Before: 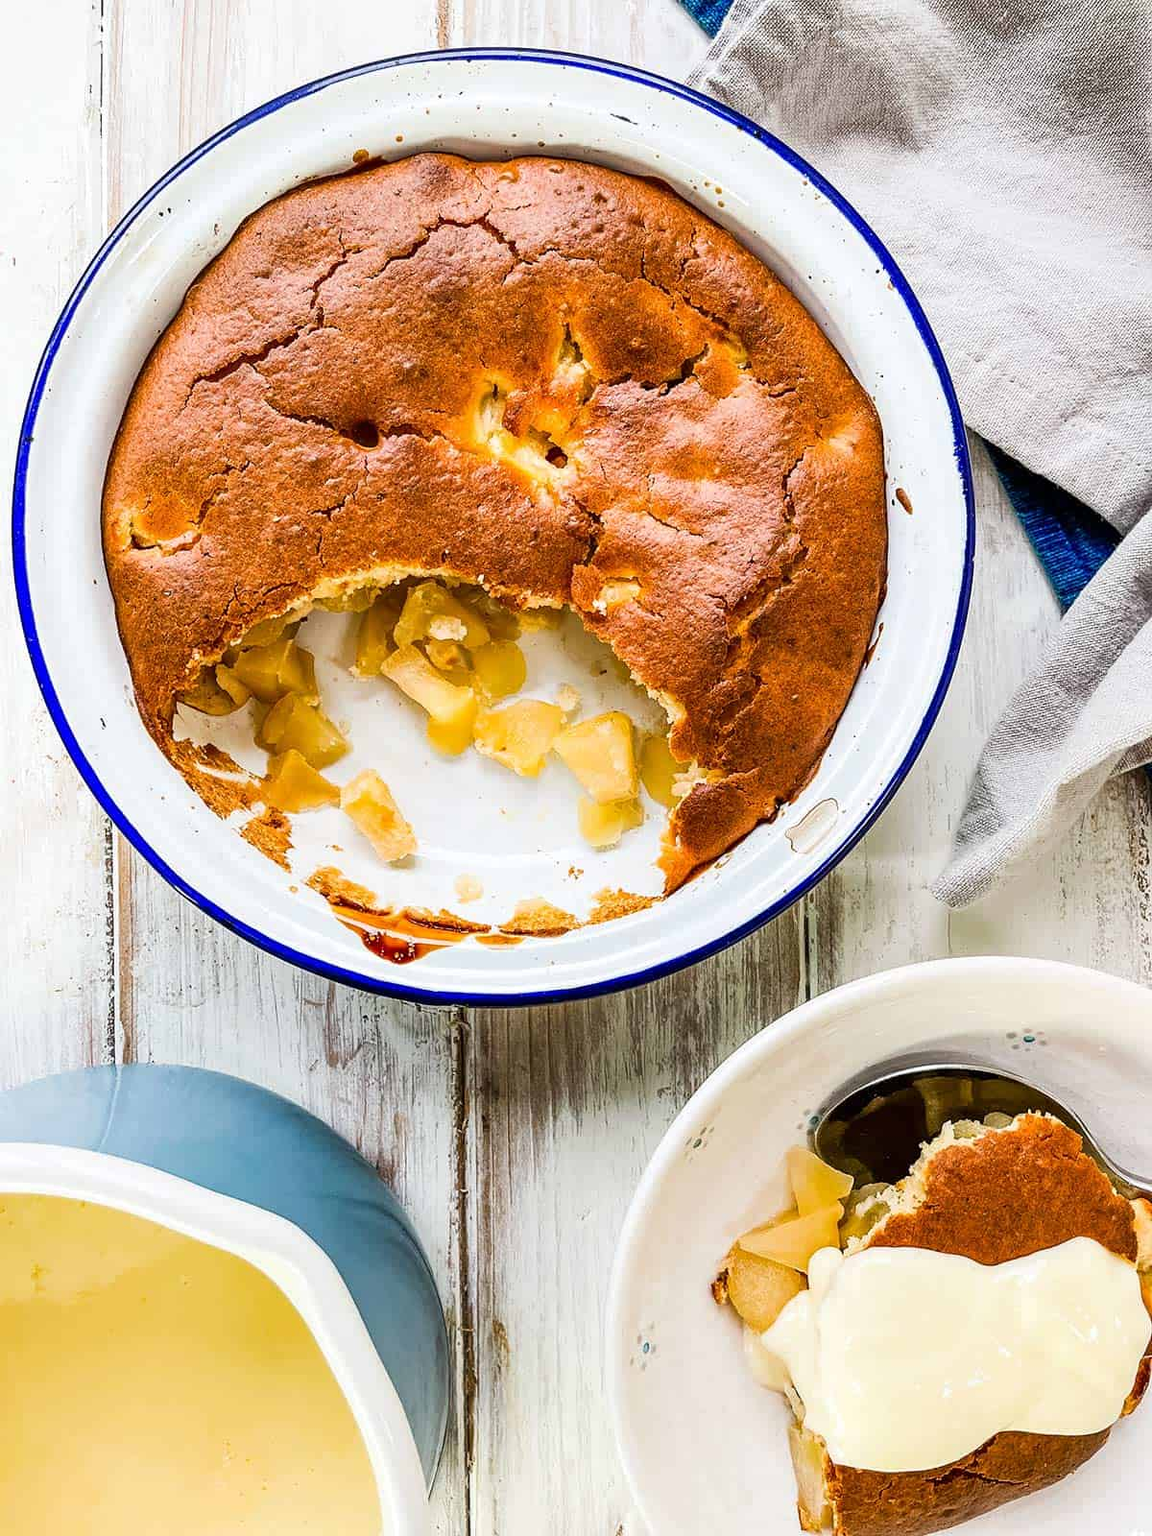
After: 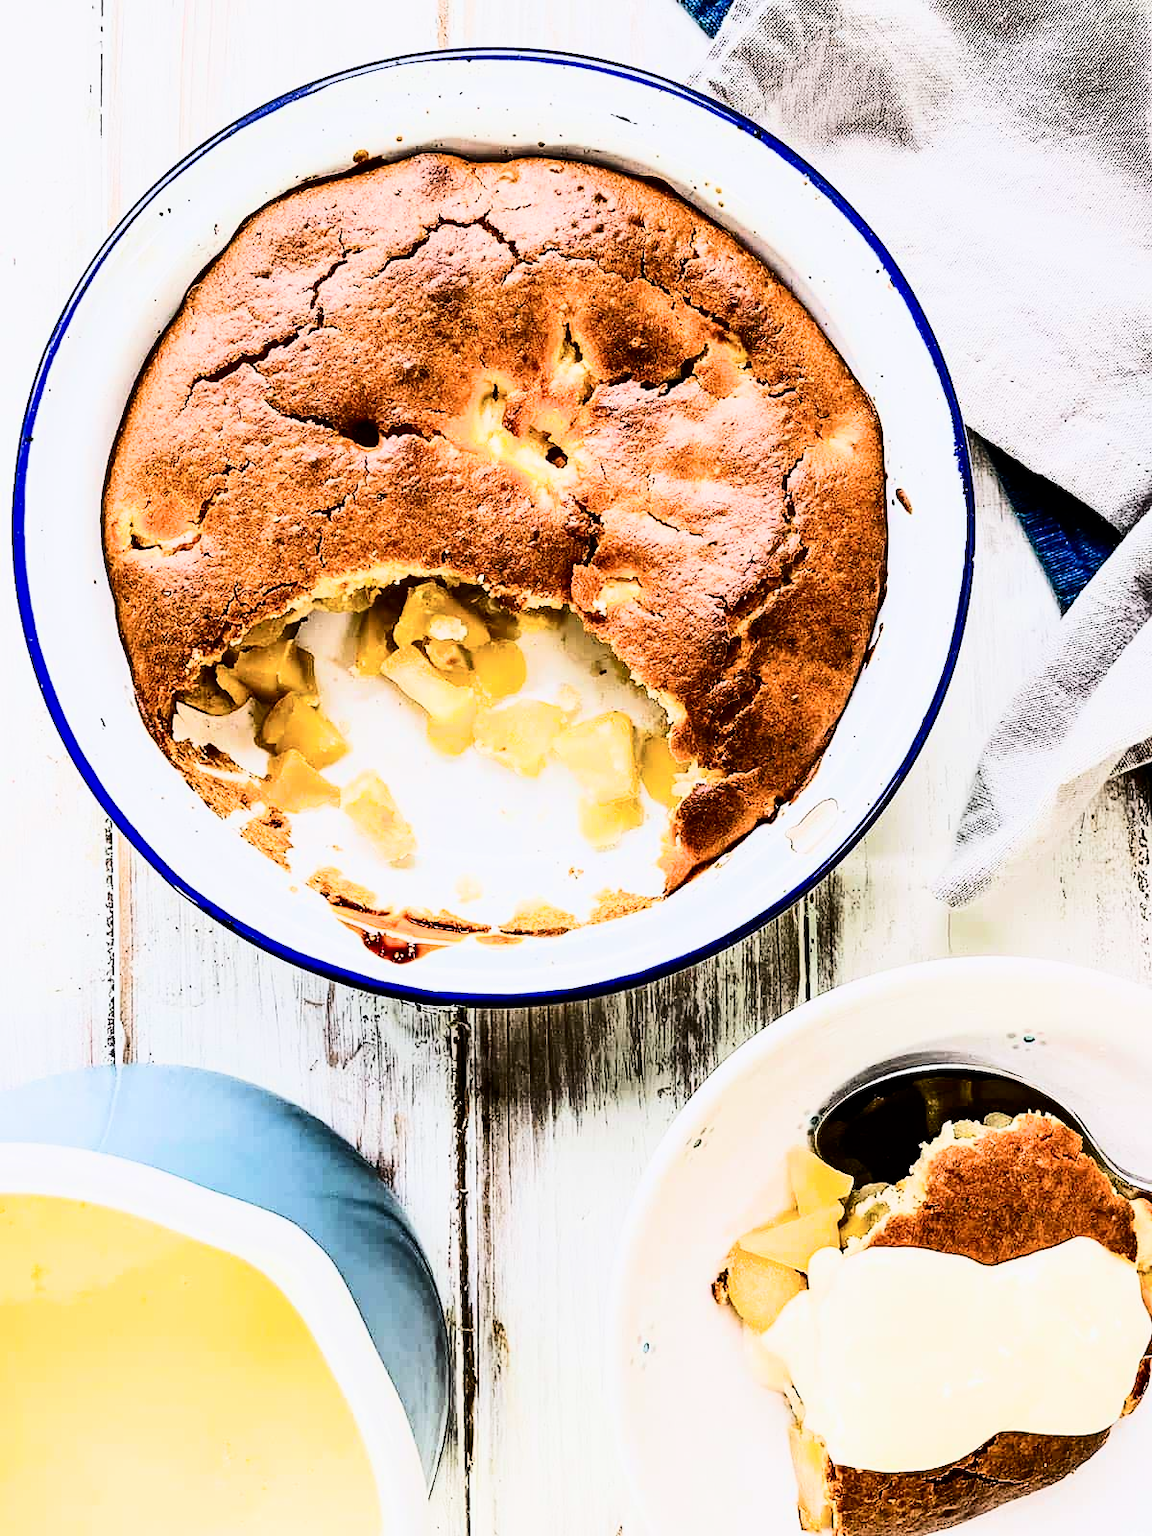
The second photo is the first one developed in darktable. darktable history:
contrast brightness saturation: contrast 0.28
white balance: red 1.004, blue 1.024
filmic rgb: black relative exposure -7.5 EV, white relative exposure 5 EV, hardness 3.31, contrast 1.3, contrast in shadows safe
tone equalizer: -8 EV -0.75 EV, -7 EV -0.7 EV, -6 EV -0.6 EV, -5 EV -0.4 EV, -3 EV 0.4 EV, -2 EV 0.6 EV, -1 EV 0.7 EV, +0 EV 0.75 EV, edges refinement/feathering 500, mask exposure compensation -1.57 EV, preserve details no
